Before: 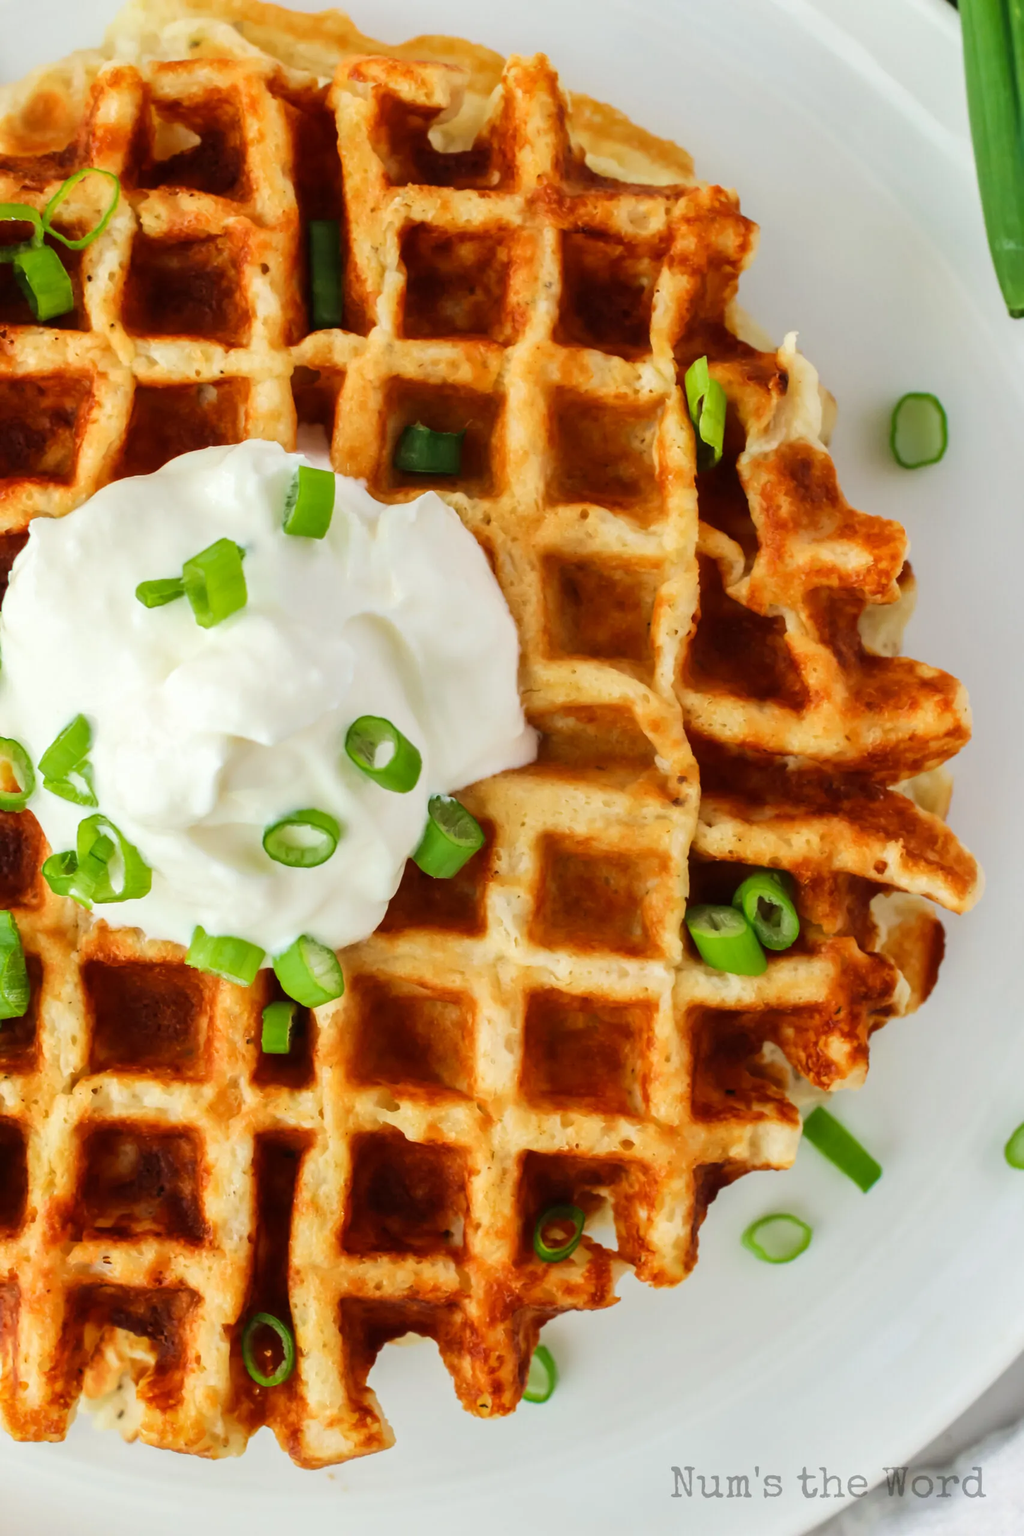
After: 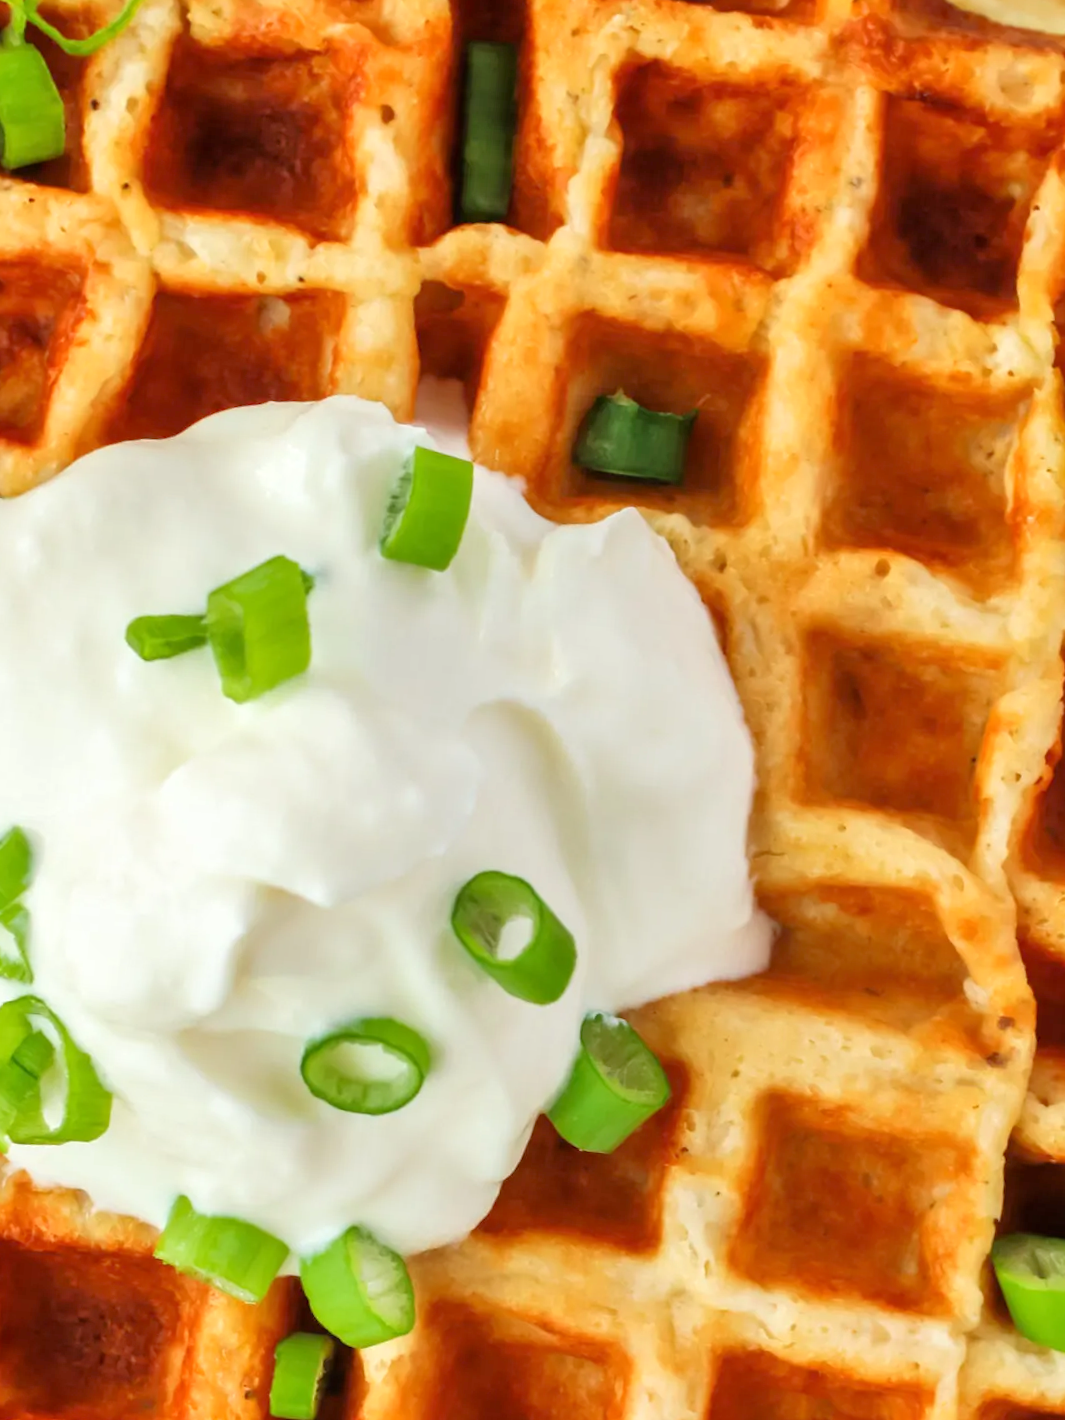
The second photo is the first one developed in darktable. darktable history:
tone equalizer: -7 EV 0.15 EV, -6 EV 0.6 EV, -5 EV 1.15 EV, -4 EV 1.33 EV, -3 EV 1.15 EV, -2 EV 0.6 EV, -1 EV 0.15 EV, mask exposure compensation -0.5 EV
crop and rotate: angle -4.99°, left 2.122%, top 6.945%, right 27.566%, bottom 30.519%
